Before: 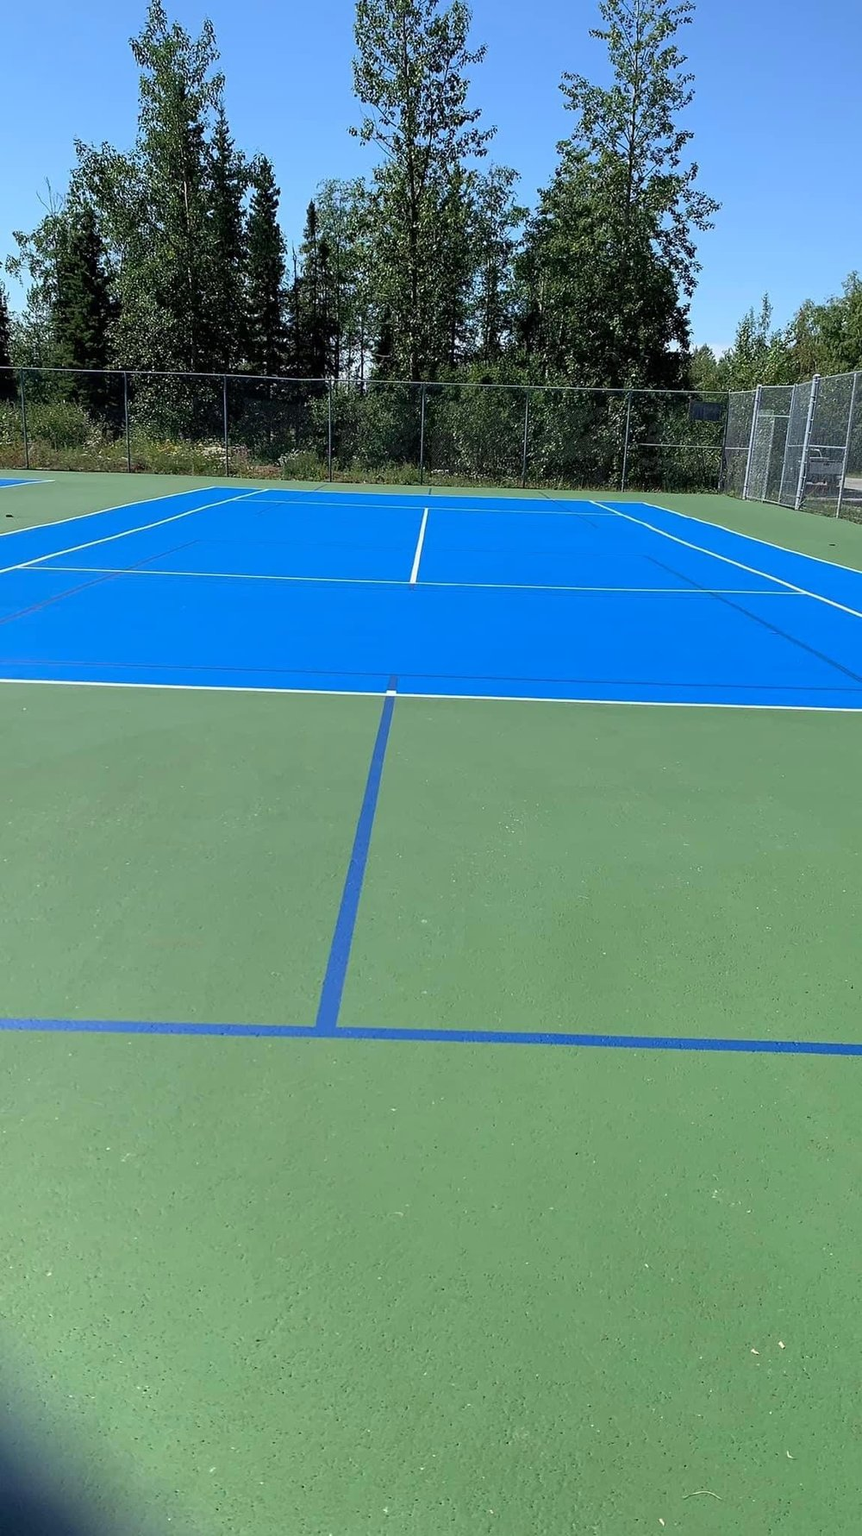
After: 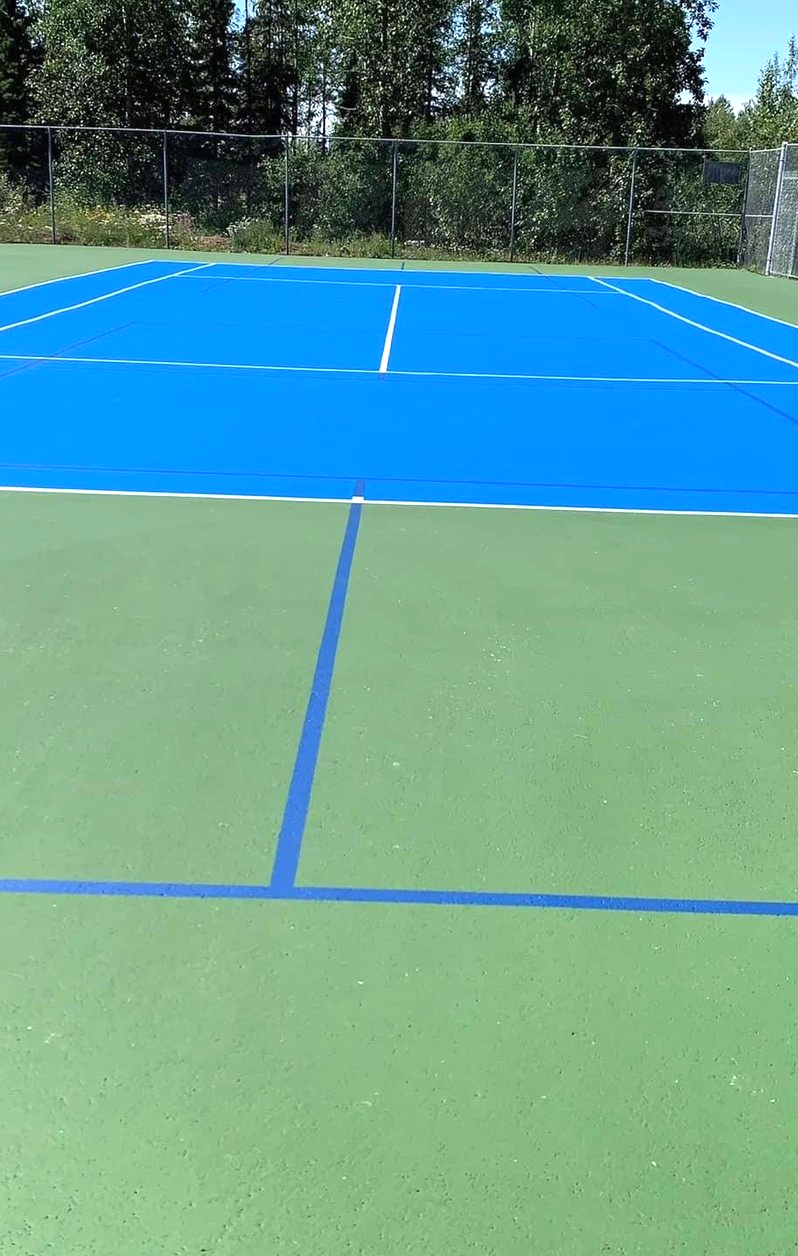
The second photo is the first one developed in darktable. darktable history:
exposure: black level correction 0, exposure 0.499 EV, compensate highlight preservation false
crop: left 9.605%, top 17.122%, right 10.5%, bottom 12.332%
